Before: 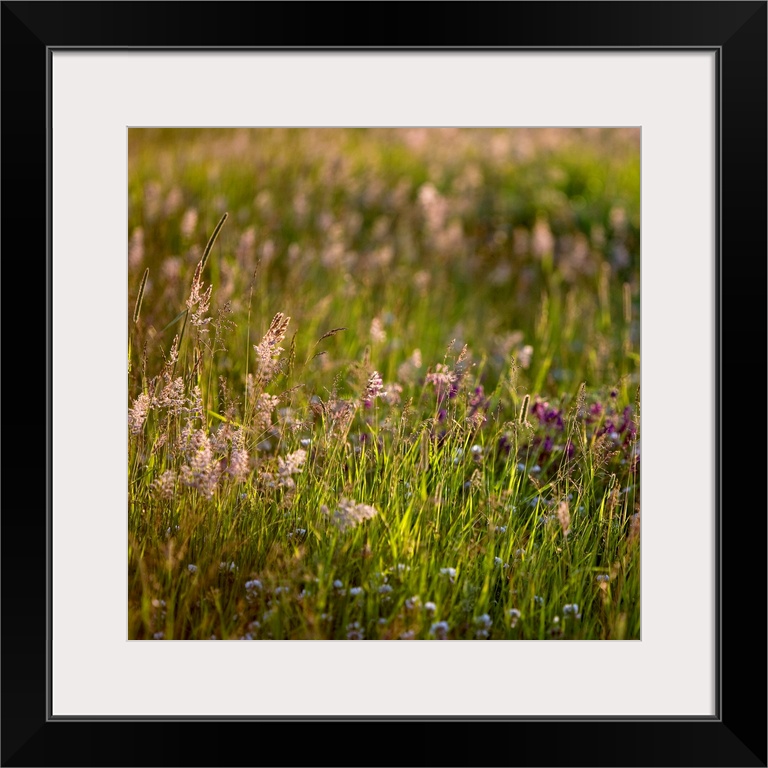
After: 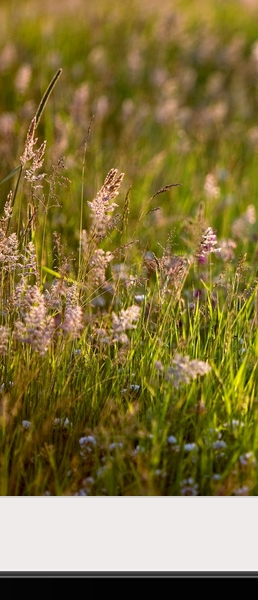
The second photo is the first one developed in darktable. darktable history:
crop and rotate: left 21.626%, top 18.858%, right 44.678%, bottom 2.972%
